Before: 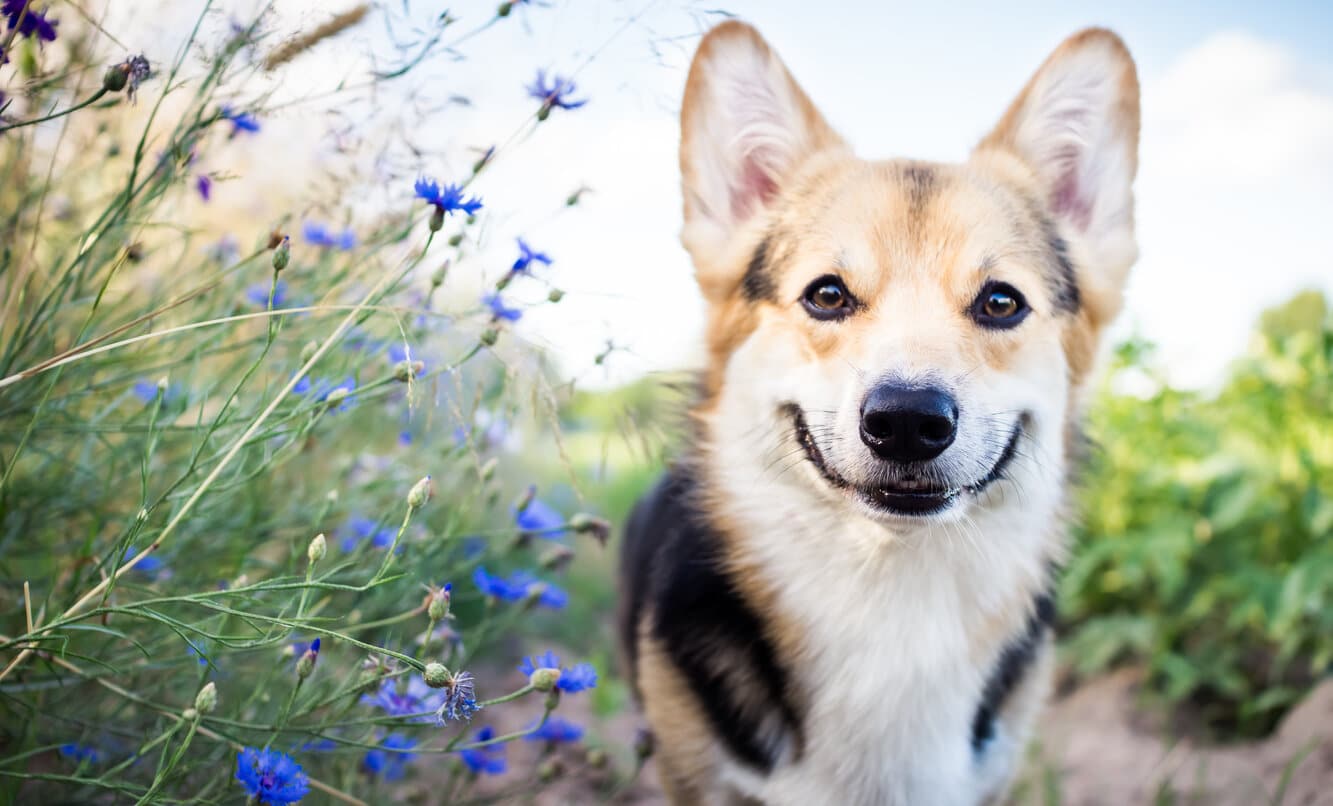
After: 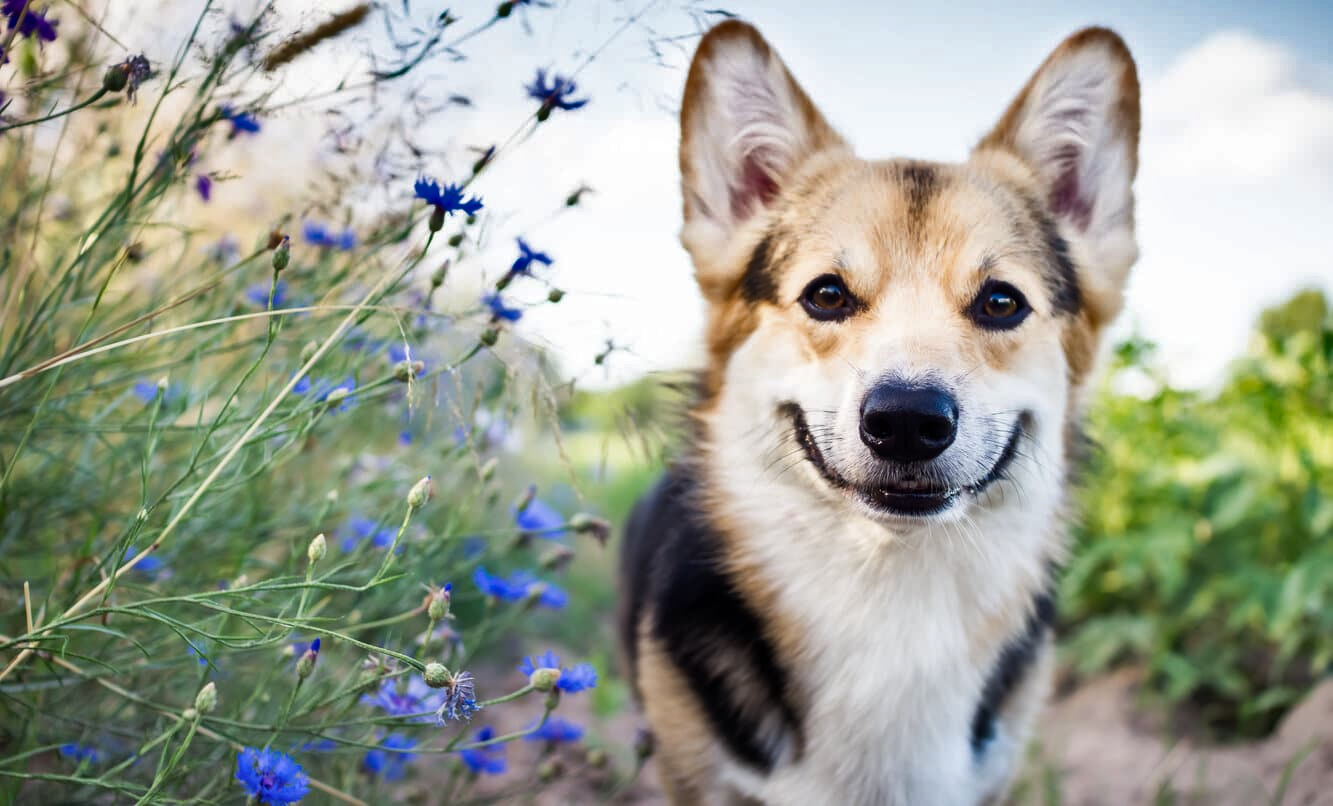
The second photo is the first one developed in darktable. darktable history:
shadows and highlights: shadows 59.22, highlights -60.26, soften with gaussian
